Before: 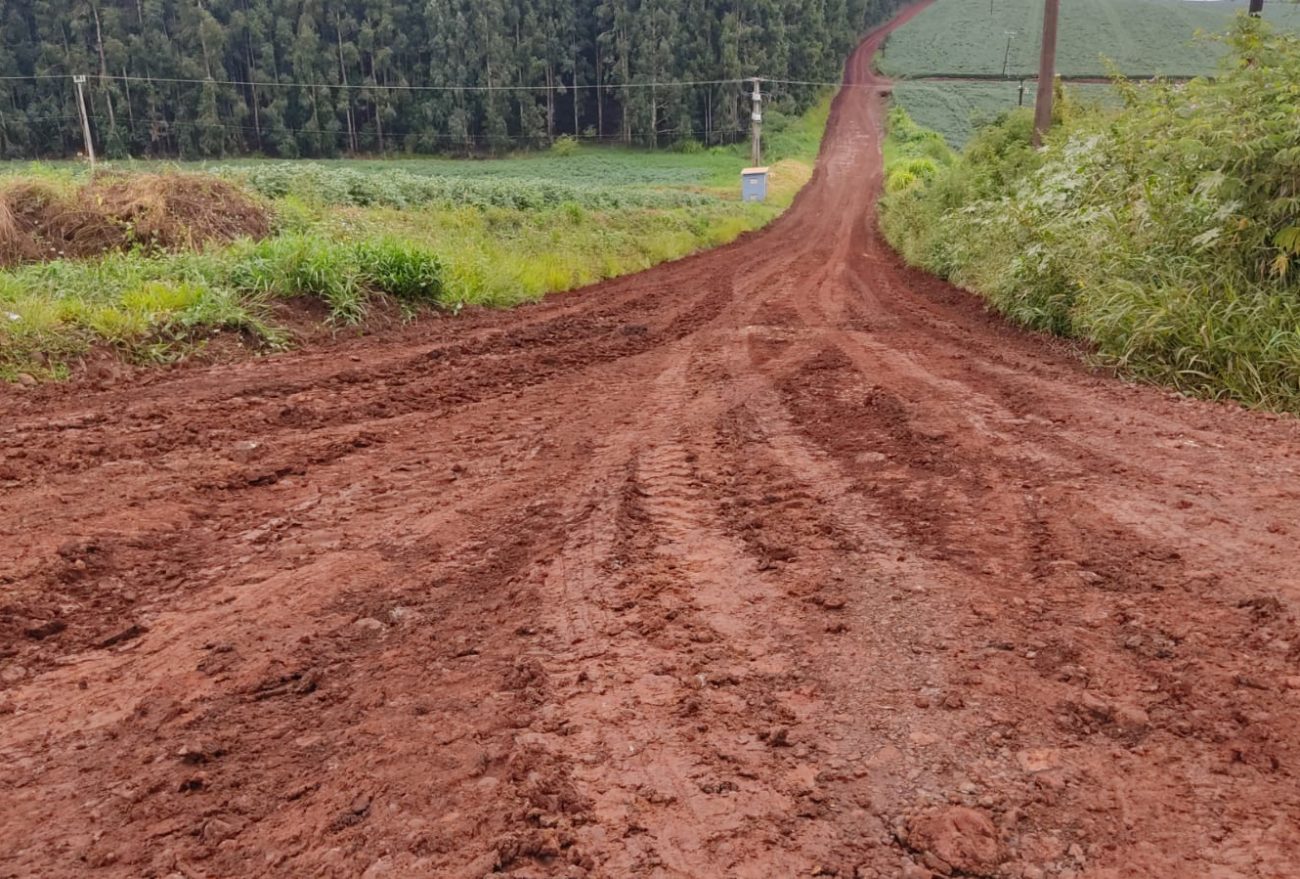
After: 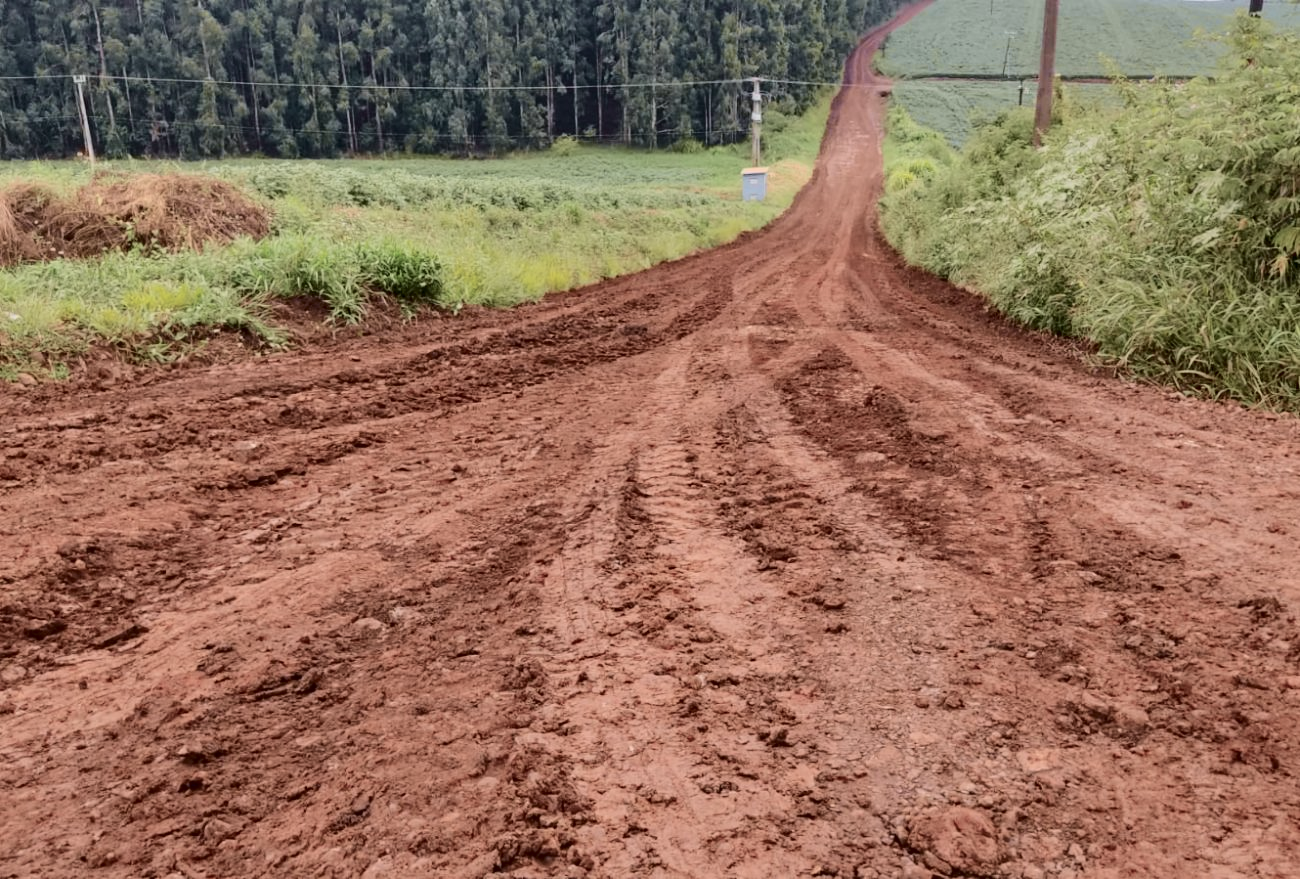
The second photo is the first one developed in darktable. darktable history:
tone curve: curves: ch0 [(0, 0) (0.049, 0.01) (0.154, 0.081) (0.491, 0.56) (0.739, 0.794) (0.992, 0.937)]; ch1 [(0, 0) (0.172, 0.123) (0.317, 0.272) (0.401, 0.422) (0.499, 0.497) (0.531, 0.54) (0.615, 0.603) (0.741, 0.783) (1, 1)]; ch2 [(0, 0) (0.411, 0.424) (0.462, 0.464) (0.502, 0.489) (0.544, 0.551) (0.686, 0.638) (1, 1)], color space Lab, independent channels, preserve colors none
